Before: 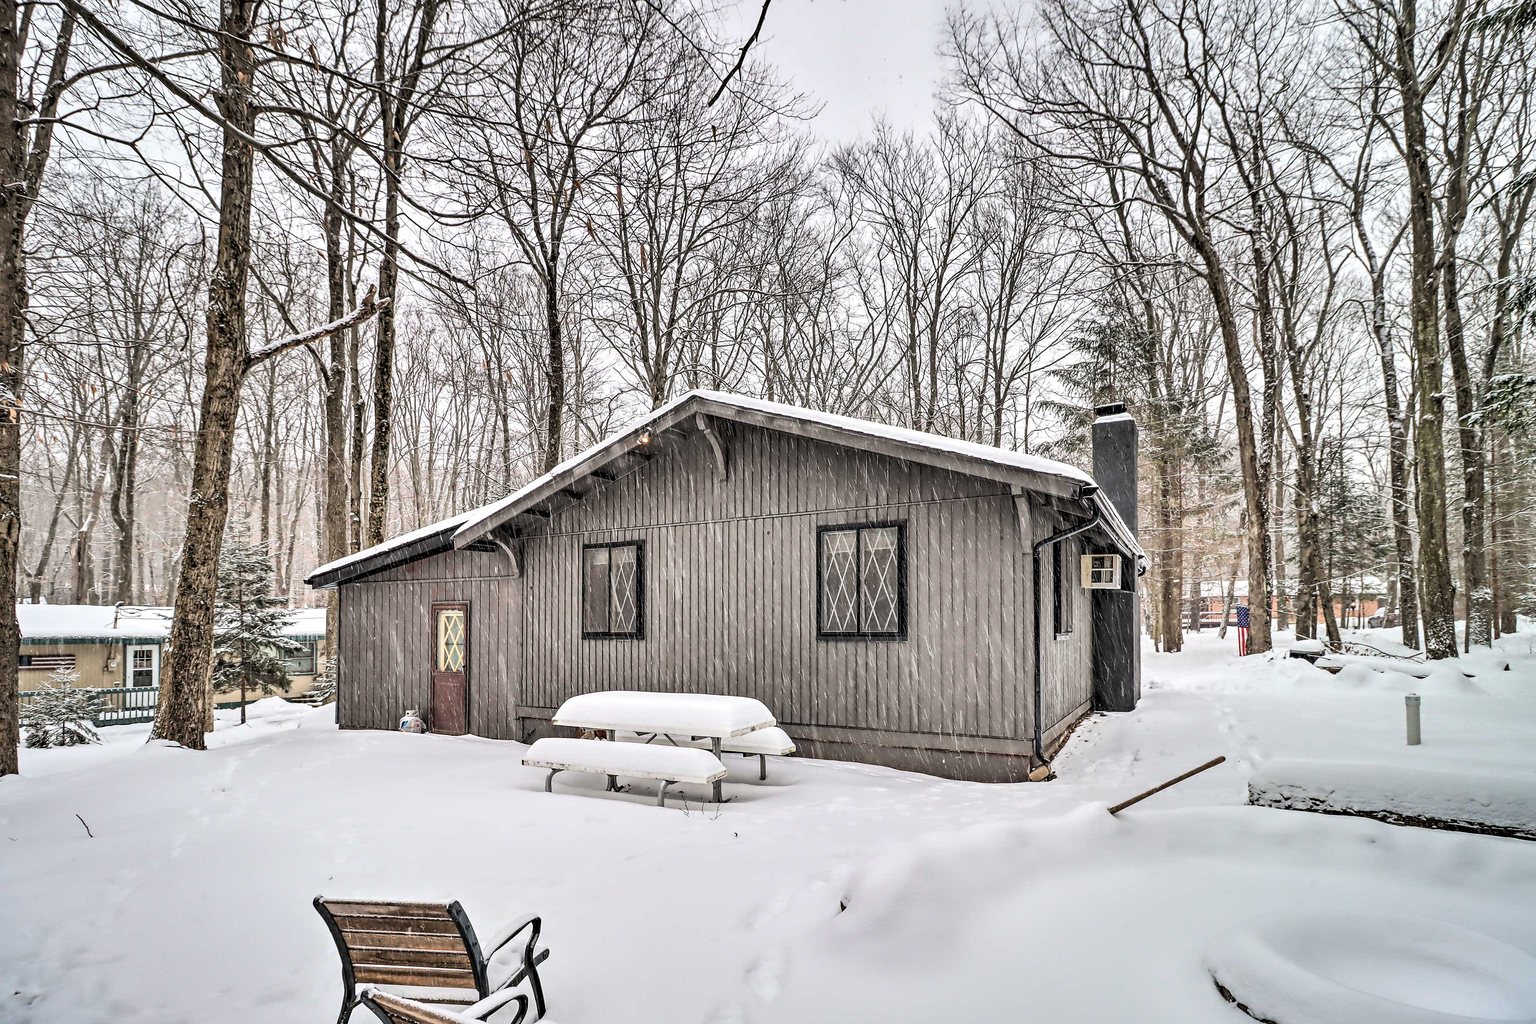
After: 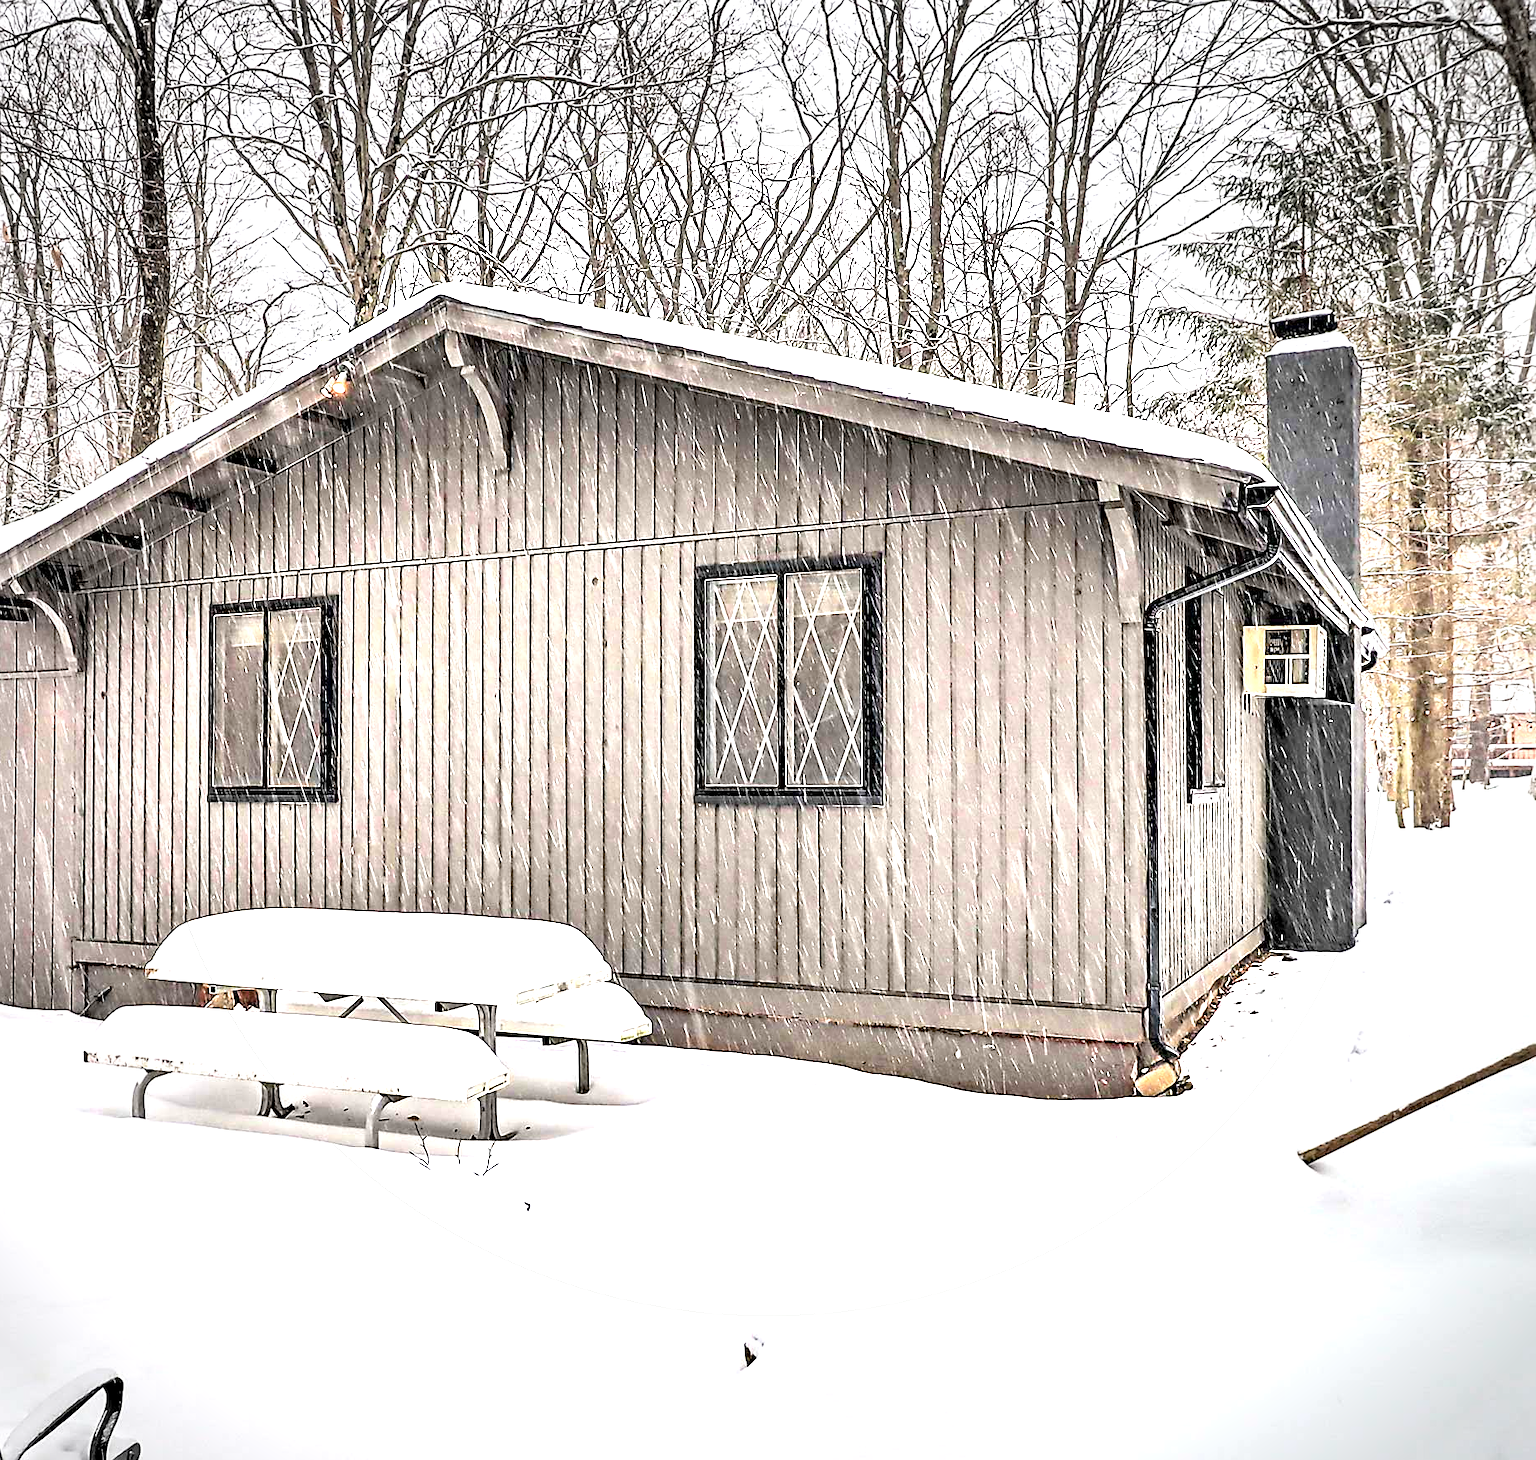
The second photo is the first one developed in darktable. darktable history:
sharpen: on, module defaults
tone equalizer: edges refinement/feathering 500, mask exposure compensation -1.57 EV, preserve details no
haze removal: compatibility mode true, adaptive false
vignetting: automatic ratio true, unbound false
exposure: black level correction 0, exposure 1.279 EV, compensate exposure bias true, compensate highlight preservation false
crop: left 31.379%, top 24.69%, right 20.377%, bottom 6.504%
contrast brightness saturation: brightness 0.094, saturation 0.192
